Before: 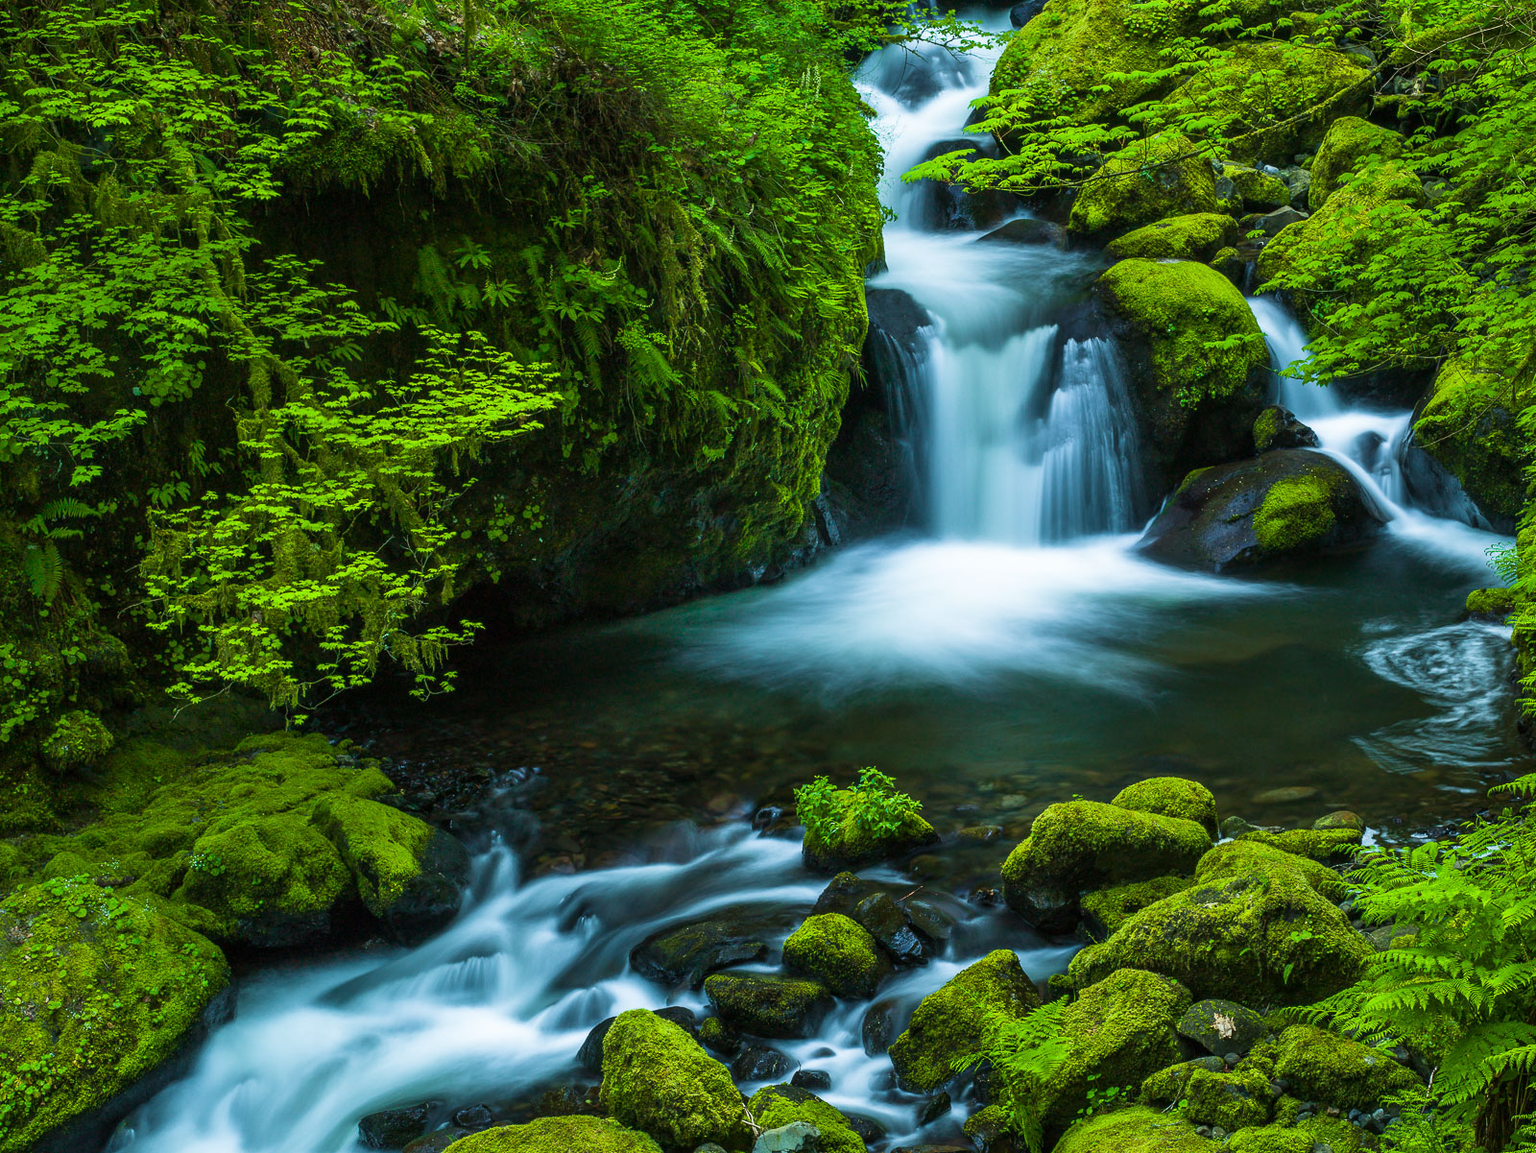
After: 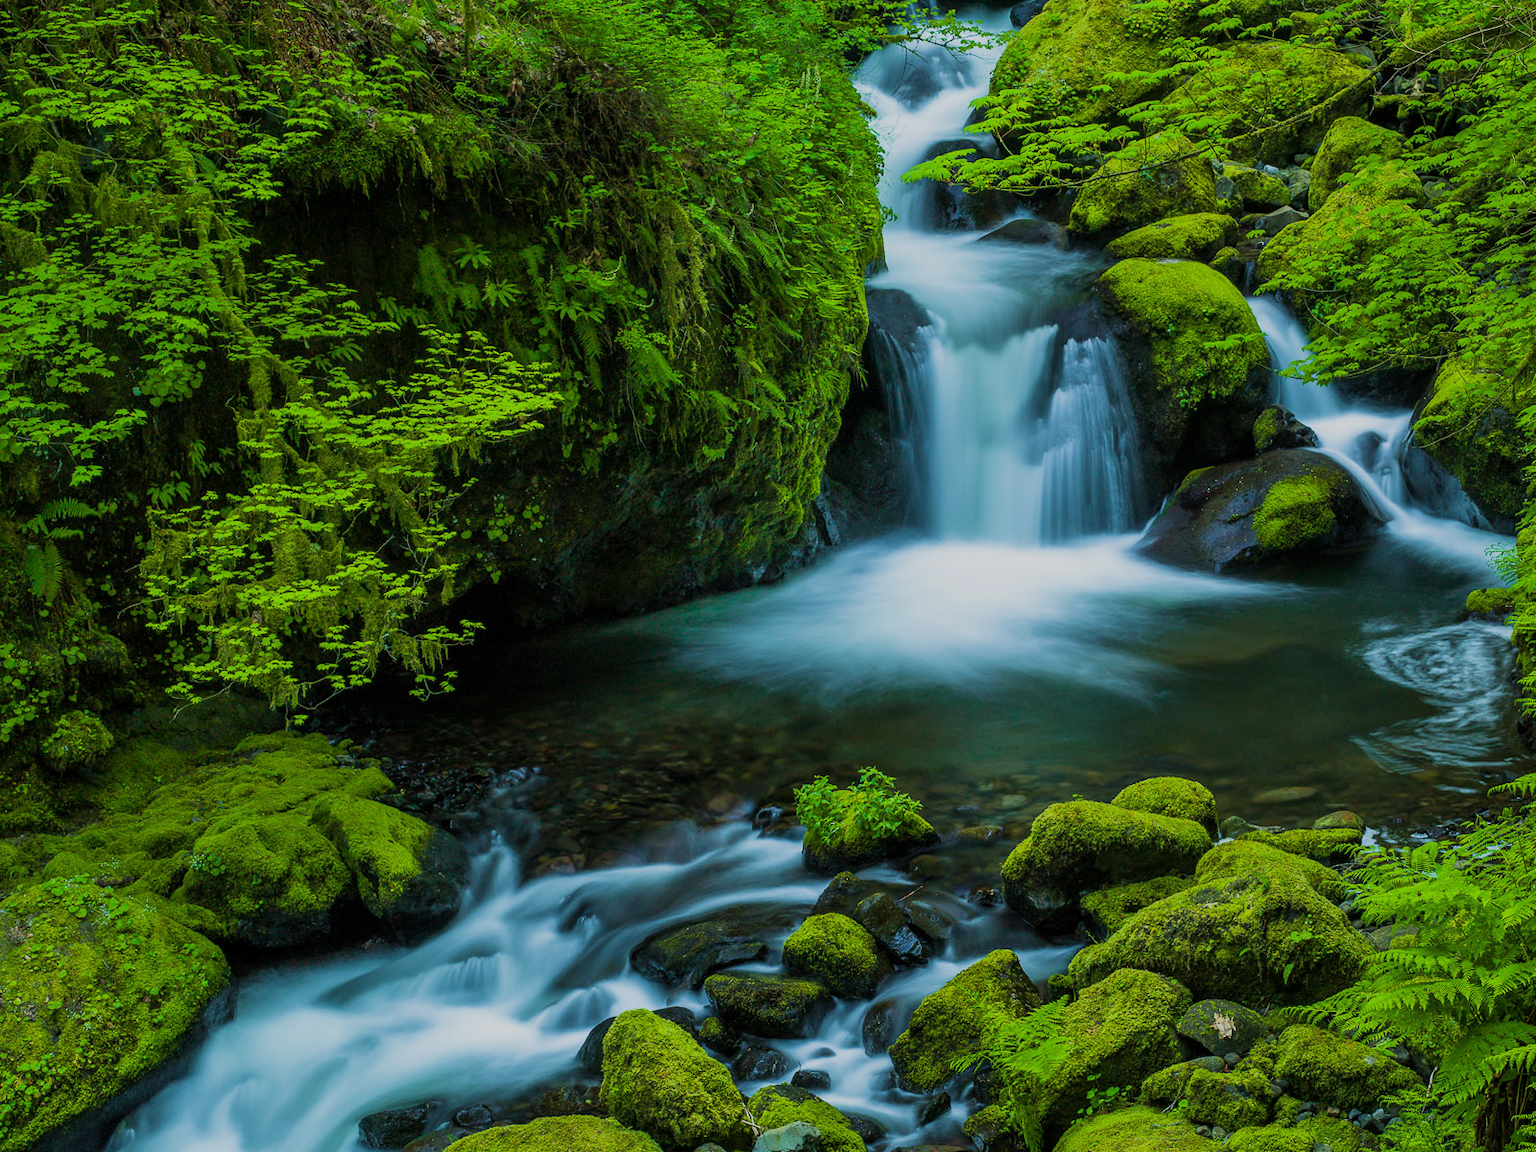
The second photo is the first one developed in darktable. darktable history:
filmic rgb: middle gray luminance 18.42%, black relative exposure -10.5 EV, white relative exposure 3.4 EV, threshold 6 EV, target black luminance 0%, hardness 6.03, latitude 99%, contrast 0.847, shadows ↔ highlights balance 0.505%, add noise in highlights 0, preserve chrominance max RGB, color science v3 (2019), use custom middle-gray values true, iterations of high-quality reconstruction 0, contrast in highlights soft, enable highlight reconstruction true
